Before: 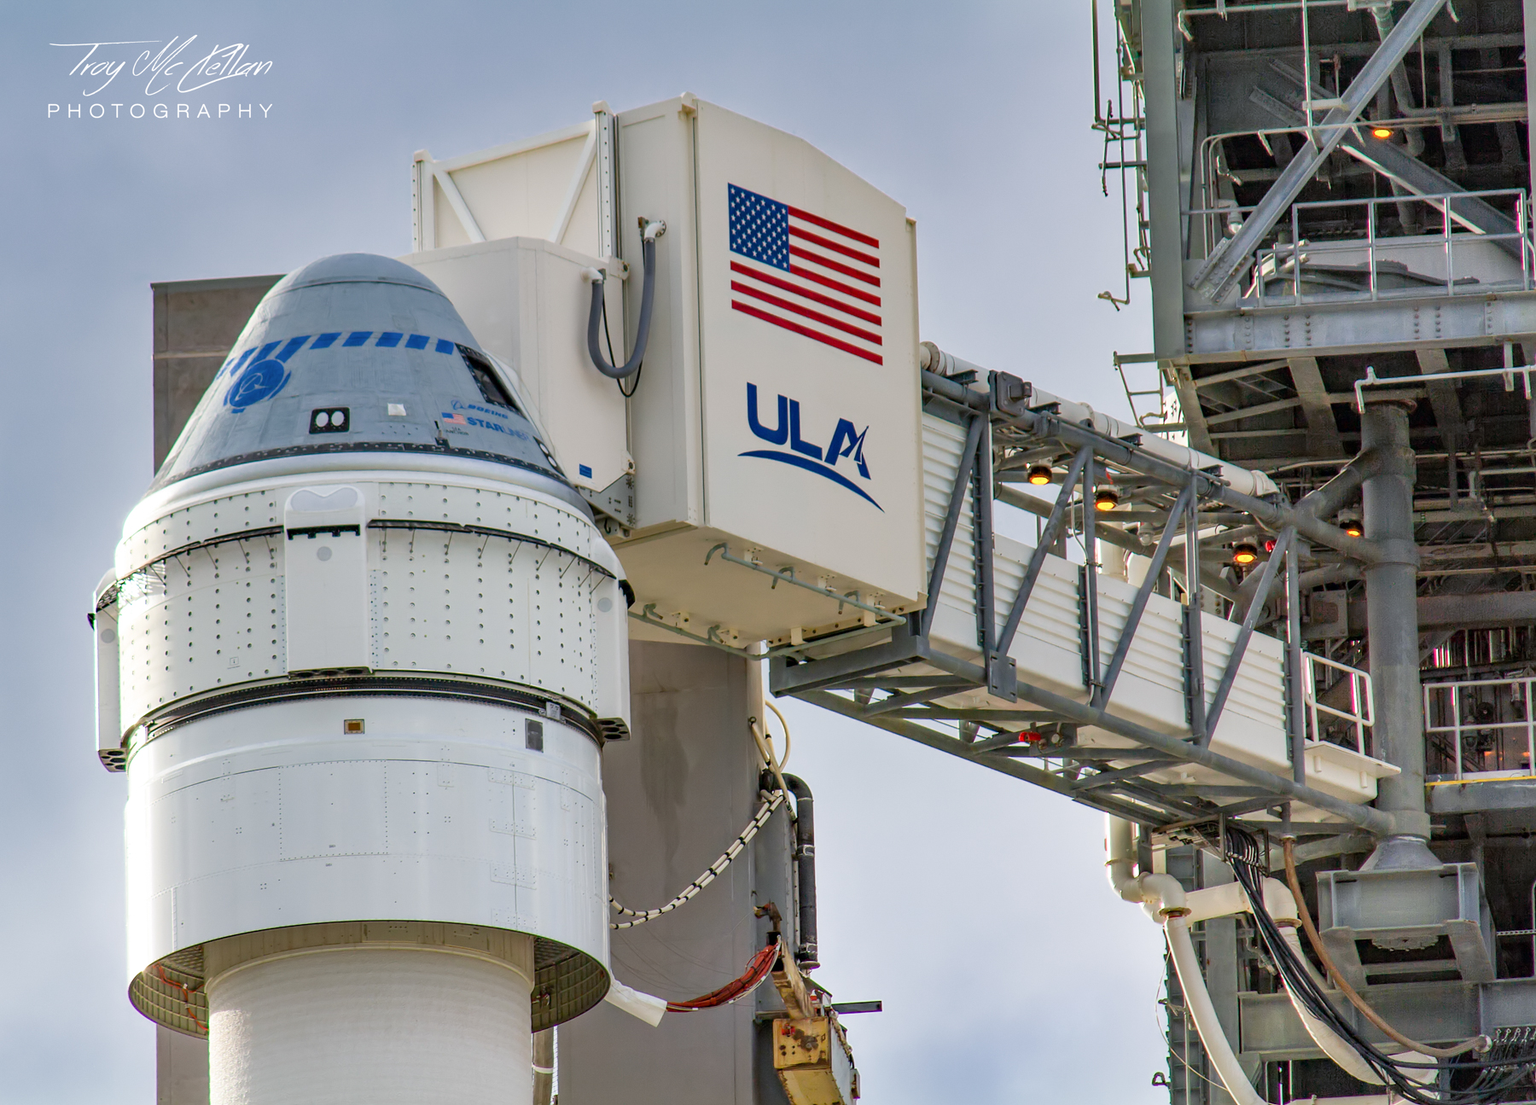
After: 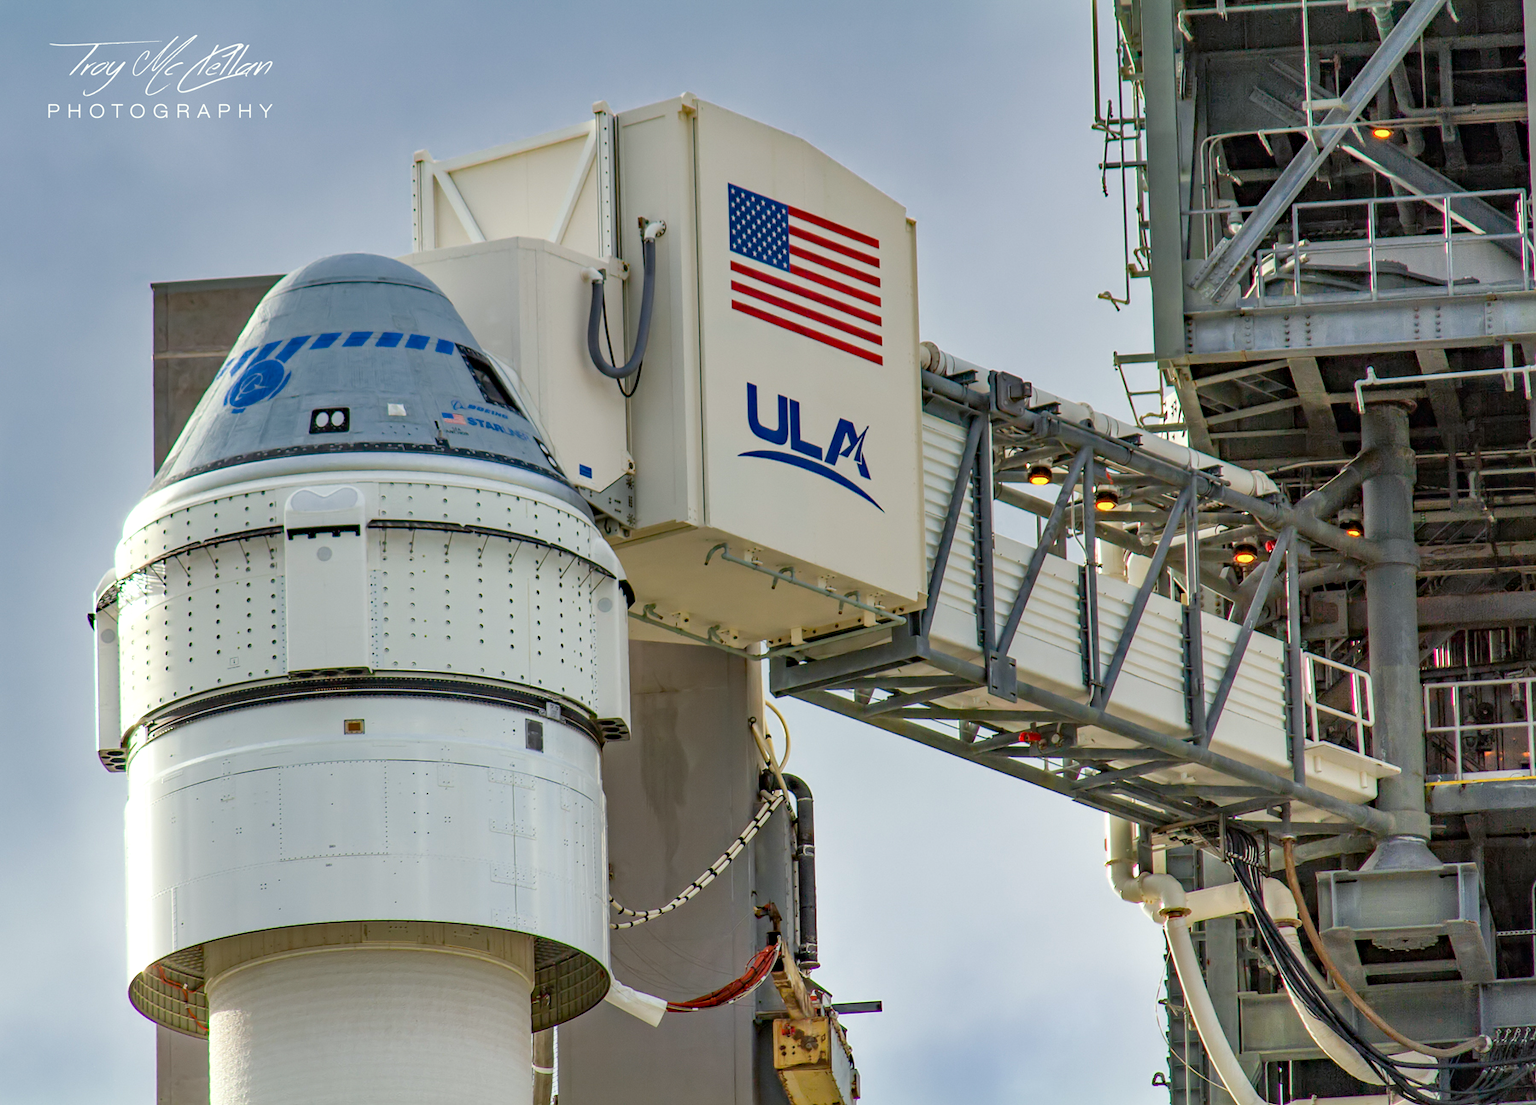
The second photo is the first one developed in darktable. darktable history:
haze removal: compatibility mode true, adaptive false
color correction: highlights a* -2.66, highlights b* 2.47
